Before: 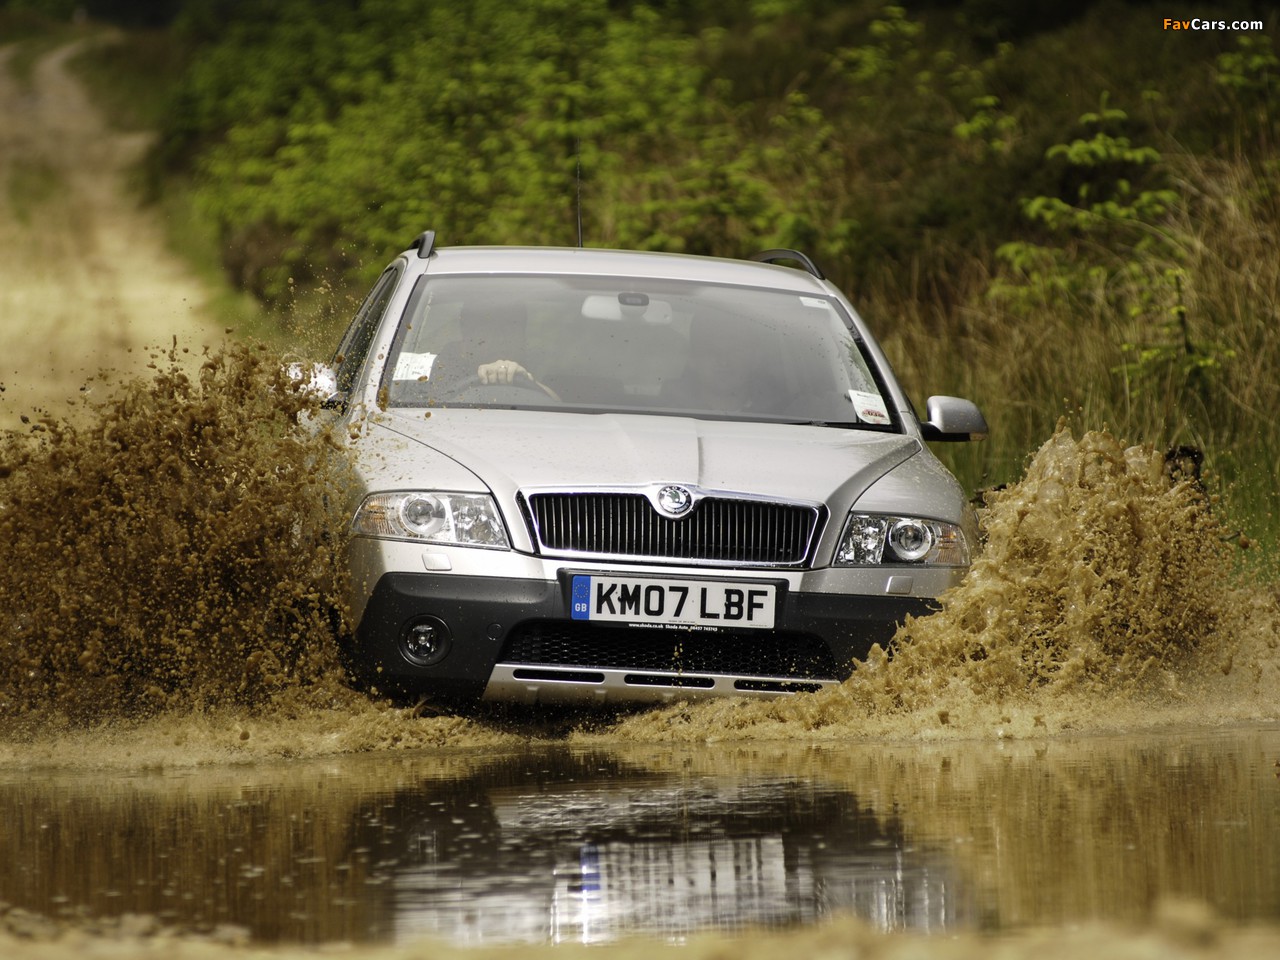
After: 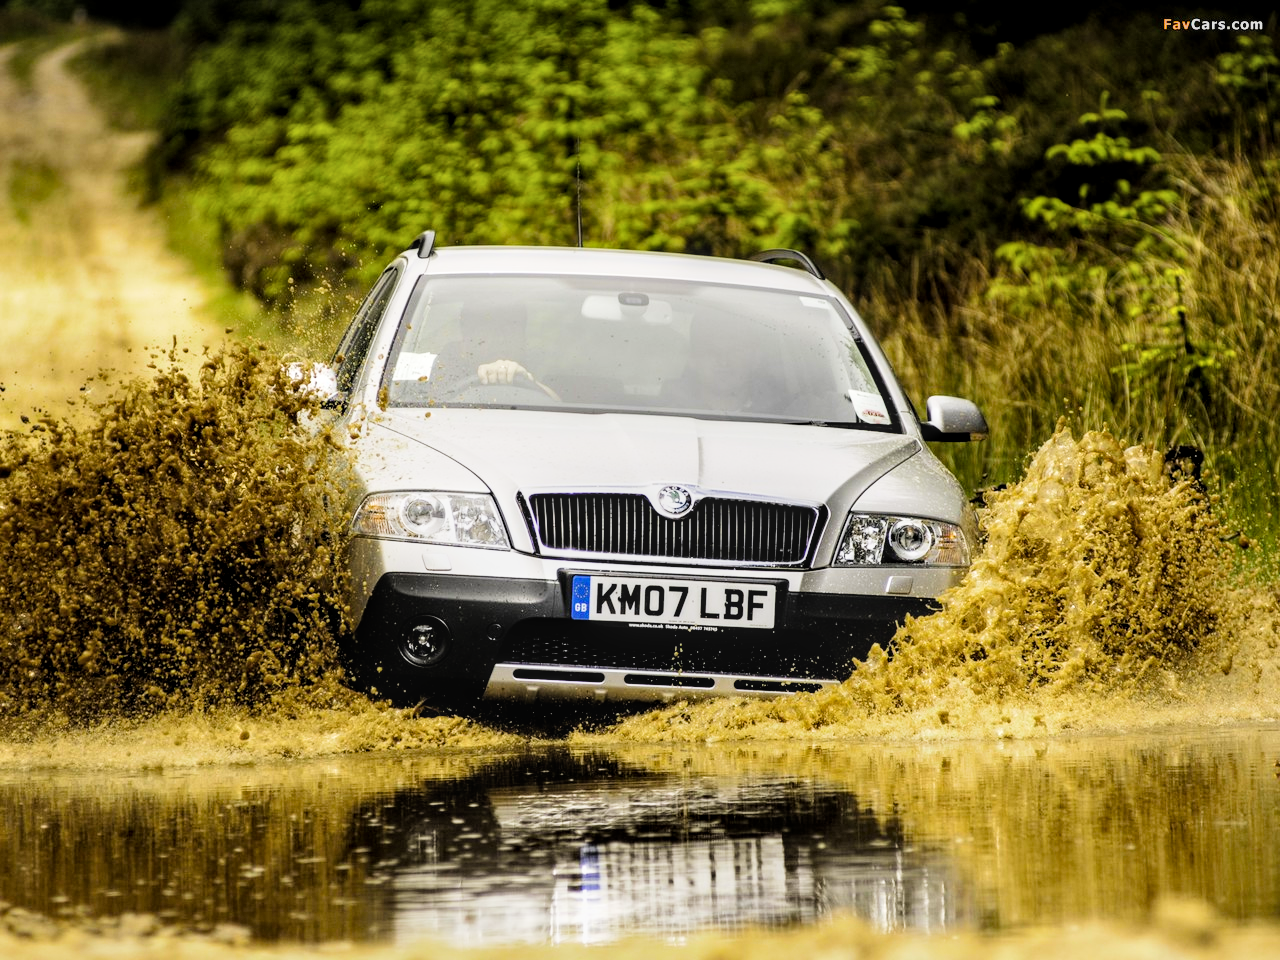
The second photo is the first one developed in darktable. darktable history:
color balance rgb: perceptual saturation grading › global saturation 20%, global vibrance 20%
filmic rgb: black relative exposure -5 EV, hardness 2.88, contrast 1.4, highlights saturation mix -30%
exposure: black level correction 0, exposure 1 EV, compensate highlight preservation false
local contrast: on, module defaults
